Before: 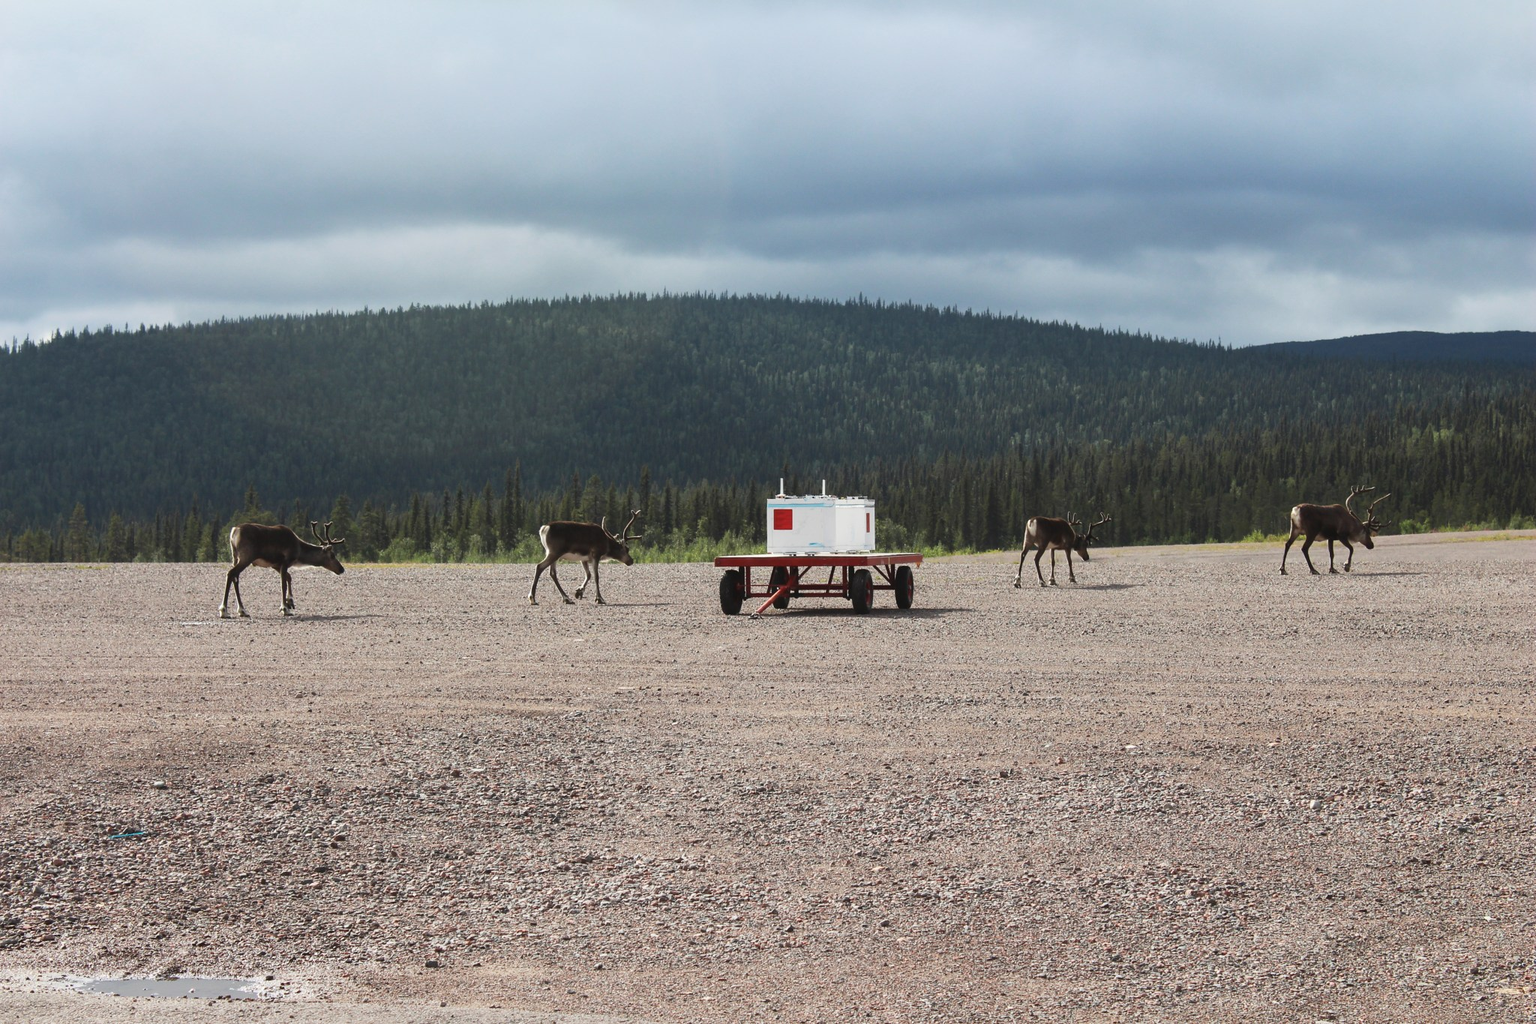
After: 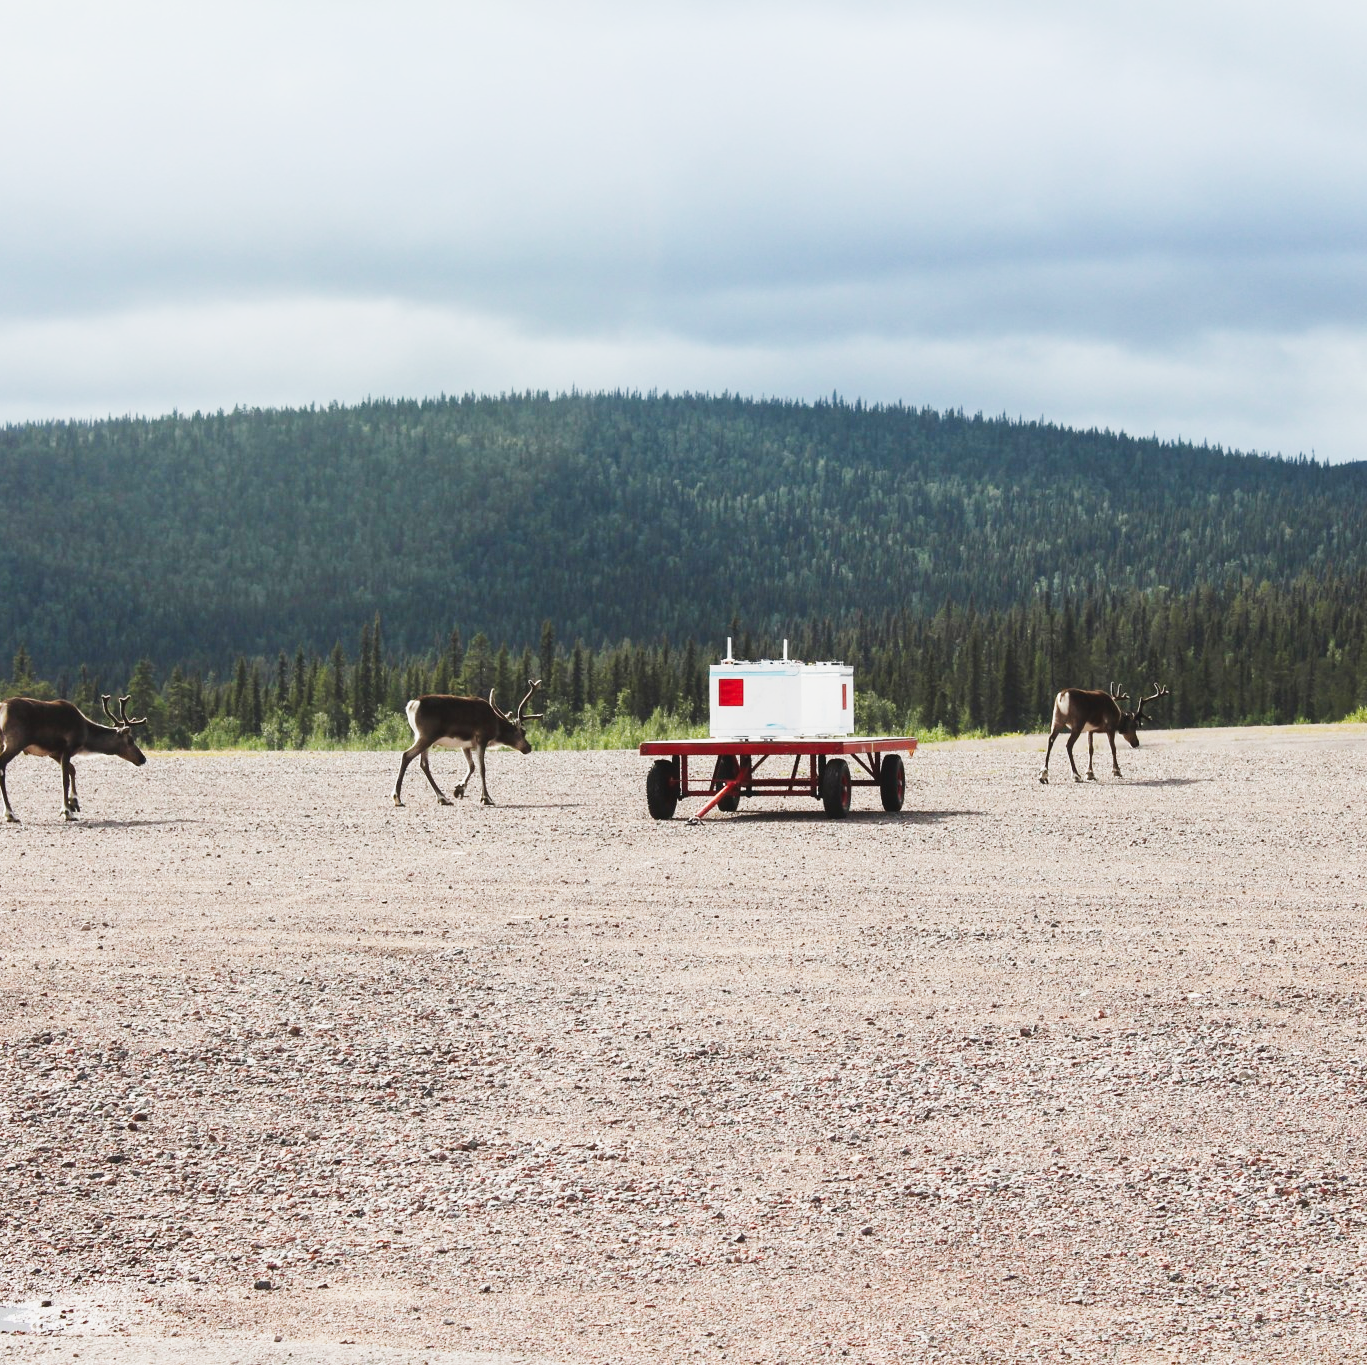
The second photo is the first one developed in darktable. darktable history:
crop and rotate: left 15.299%, right 17.919%
tone curve: curves: ch0 [(0, 0.029) (0.071, 0.087) (0.223, 0.265) (0.447, 0.605) (0.654, 0.823) (0.861, 0.943) (1, 0.981)]; ch1 [(0, 0) (0.353, 0.344) (0.447, 0.449) (0.502, 0.501) (0.547, 0.54) (0.57, 0.582) (0.608, 0.608) (0.618, 0.631) (0.657, 0.699) (1, 1)]; ch2 [(0, 0) (0.34, 0.314) (0.456, 0.456) (0.5, 0.503) (0.528, 0.54) (0.557, 0.577) (0.589, 0.626) (1, 1)], preserve colors none
